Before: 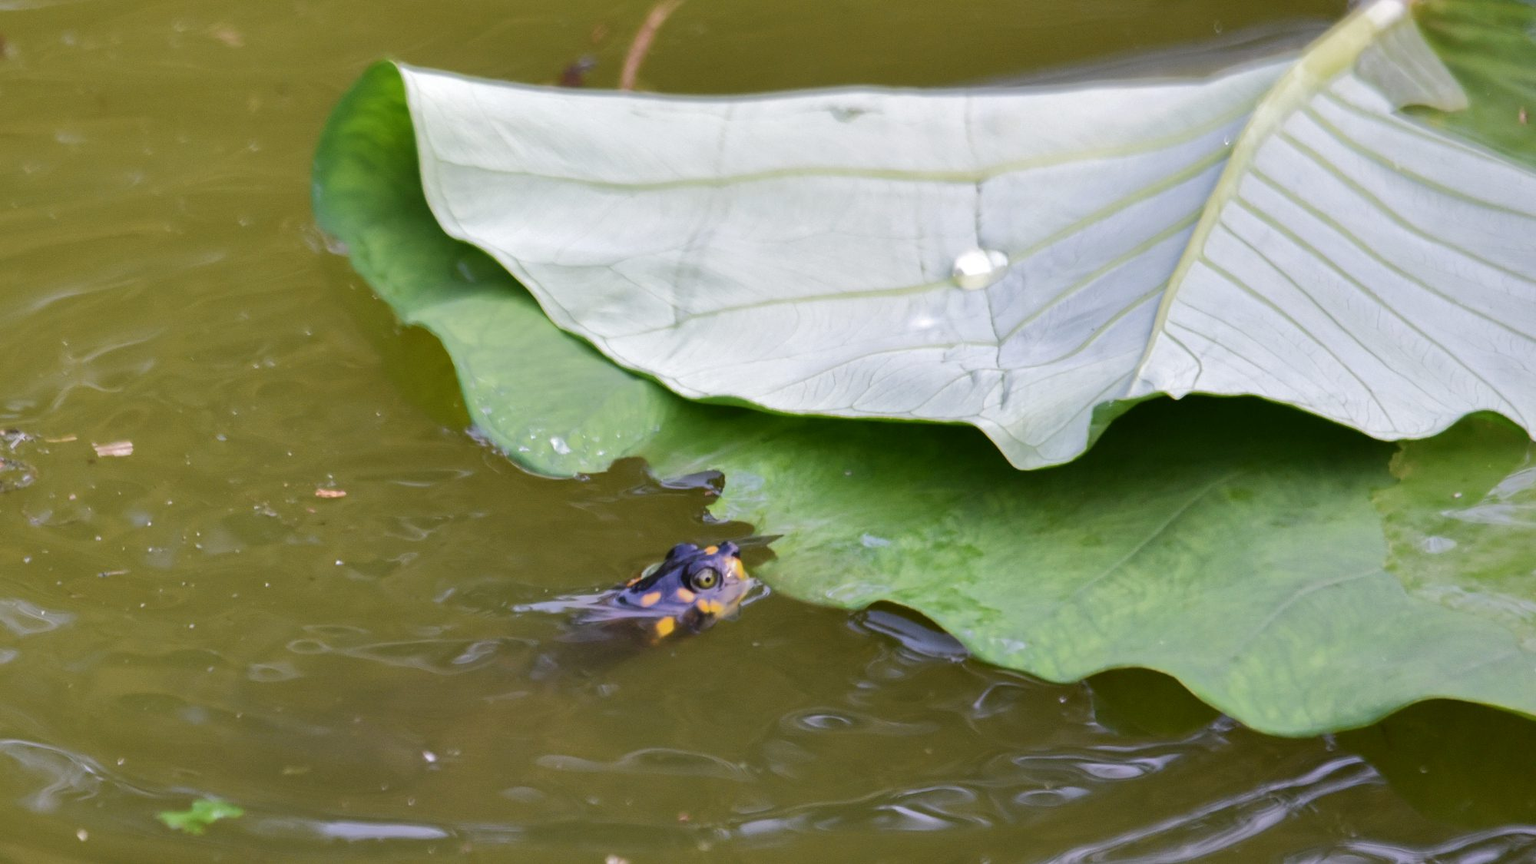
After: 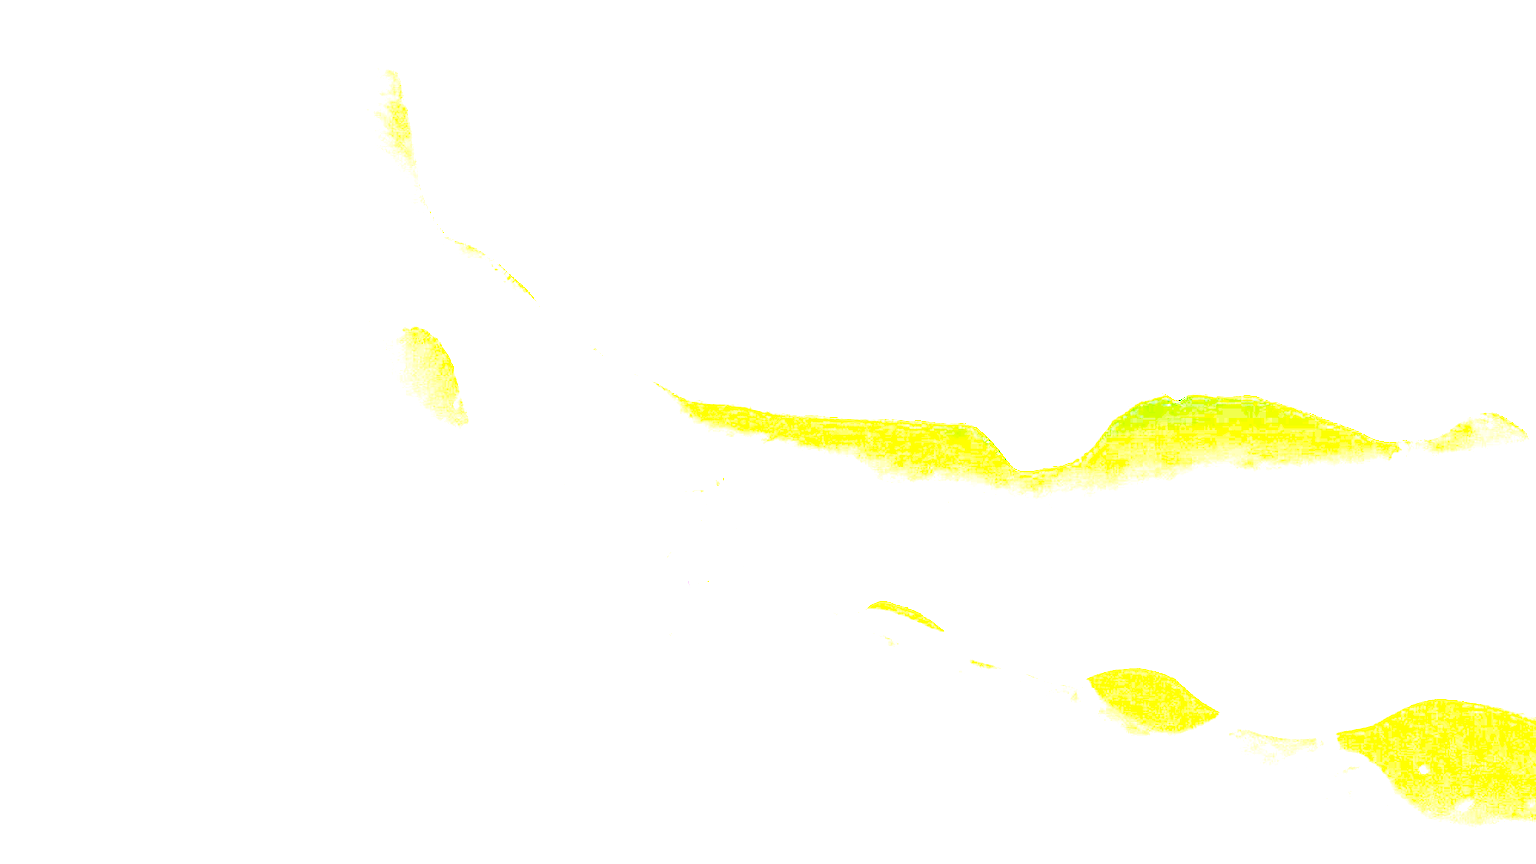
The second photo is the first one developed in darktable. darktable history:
exposure: exposure 7.9 EV, compensate highlight preservation false
